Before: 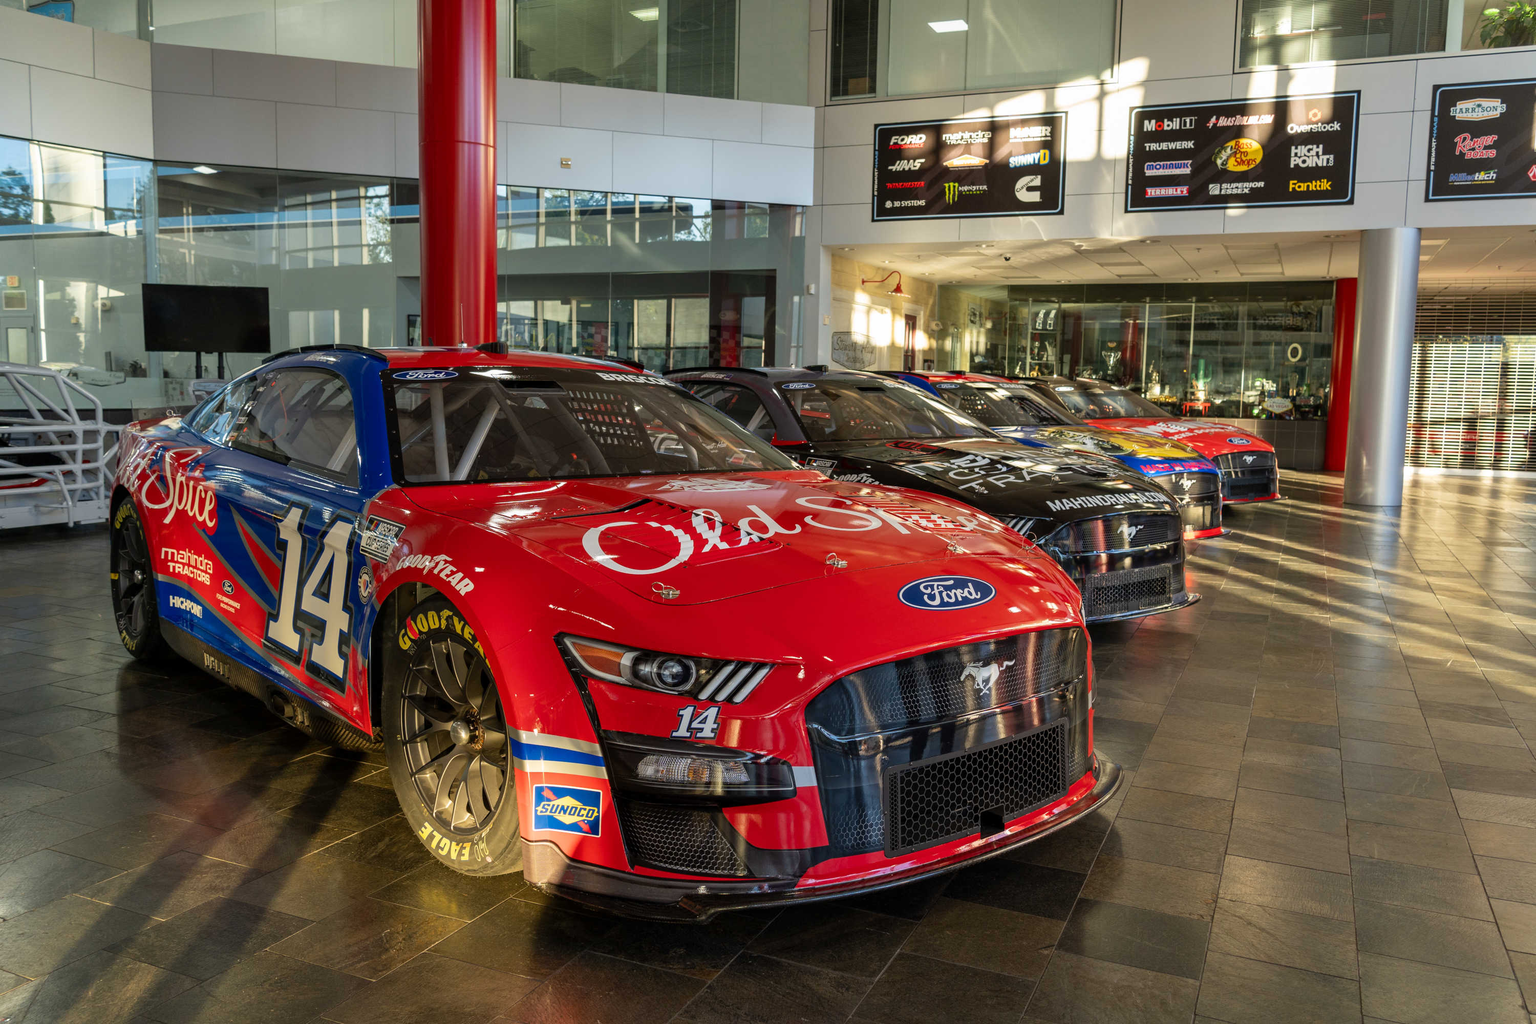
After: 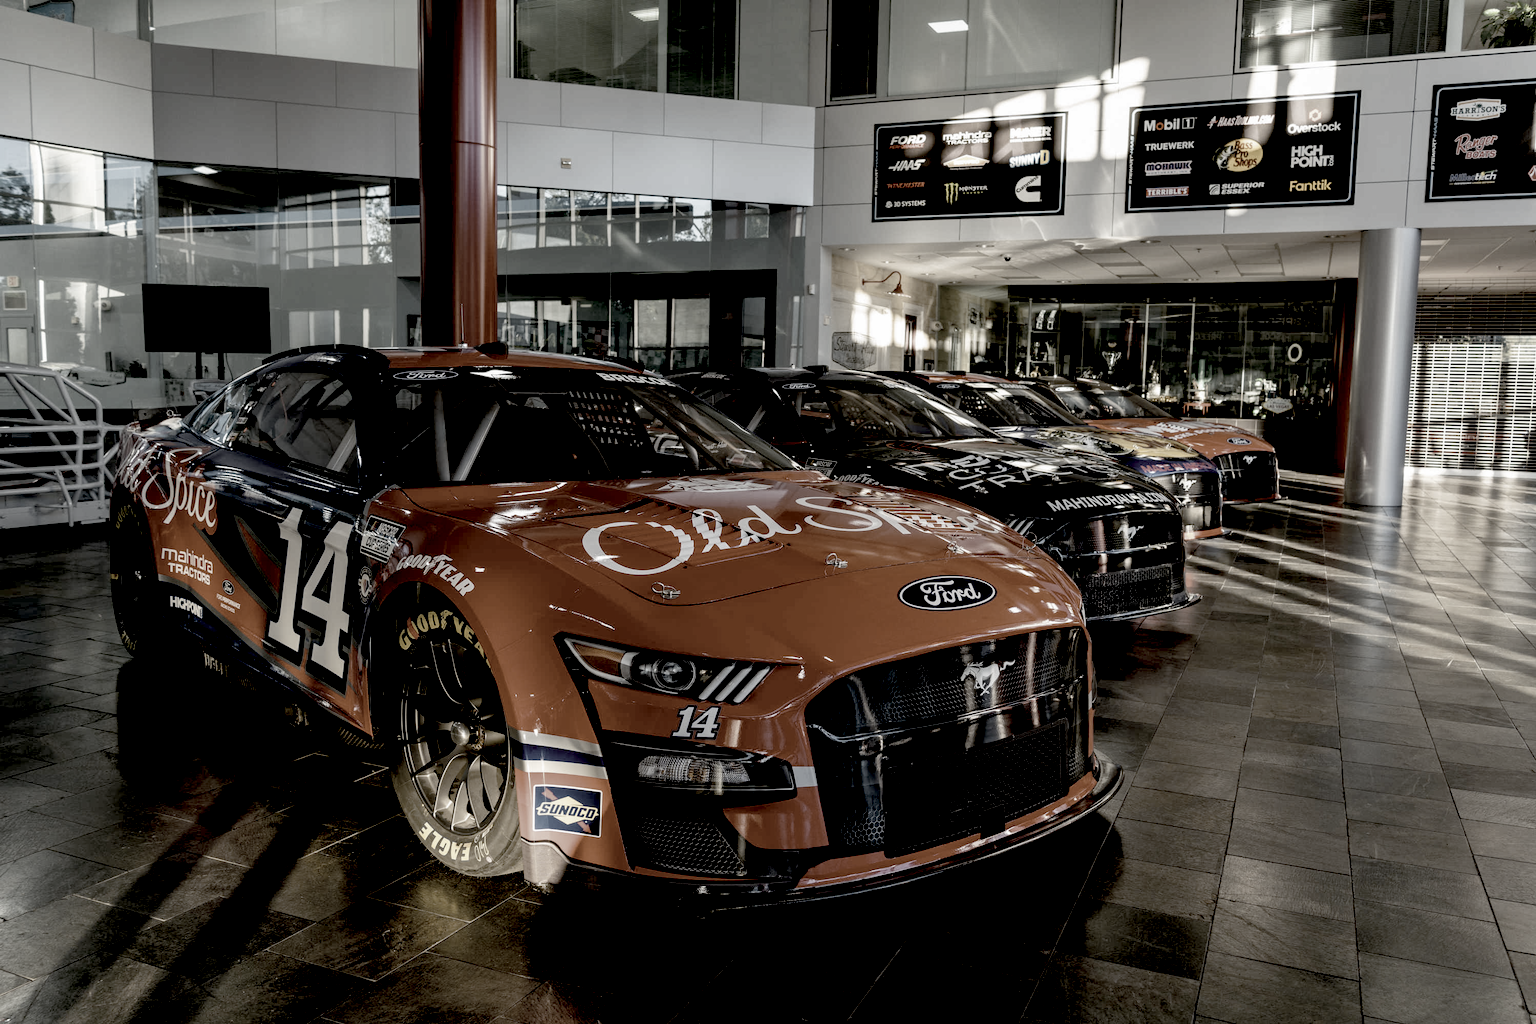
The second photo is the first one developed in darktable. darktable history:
exposure: black level correction 0.056, compensate highlight preservation false
color correction: saturation 0.2
